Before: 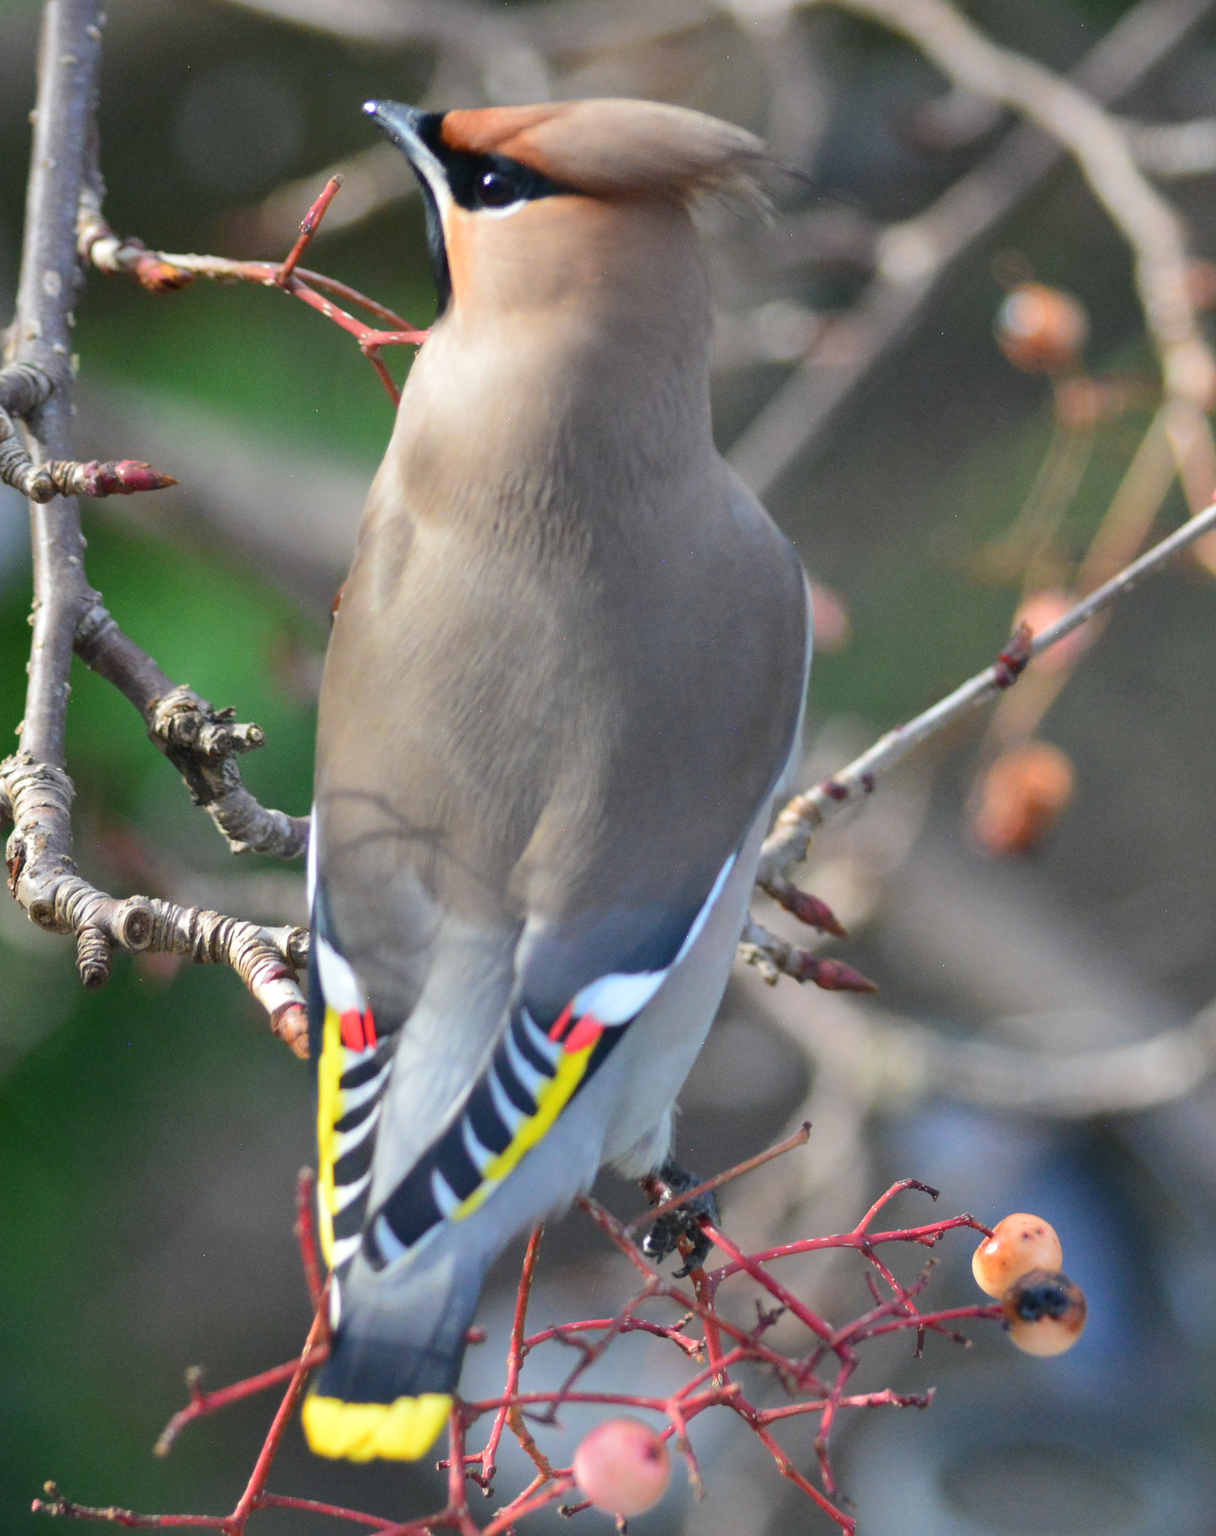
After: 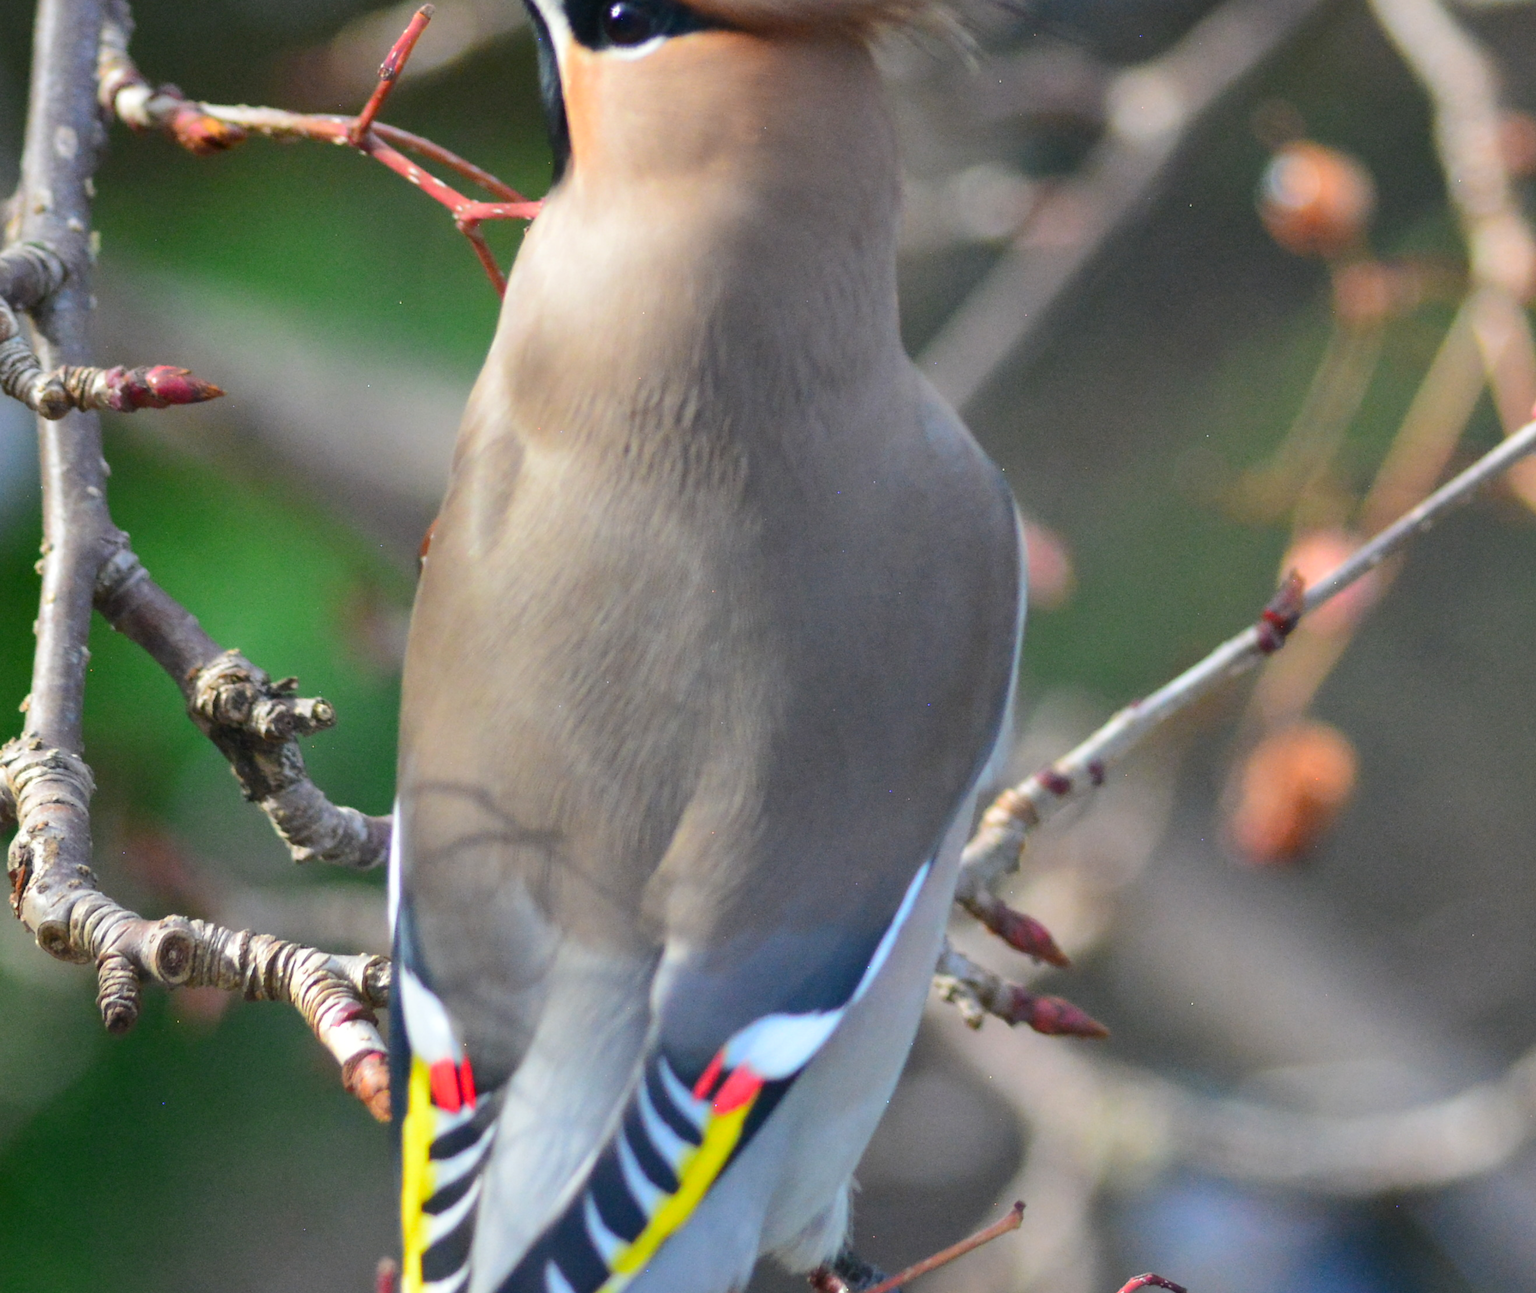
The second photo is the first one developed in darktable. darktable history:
color correction: saturation 1.11
crop: top 11.166%, bottom 22.168%
